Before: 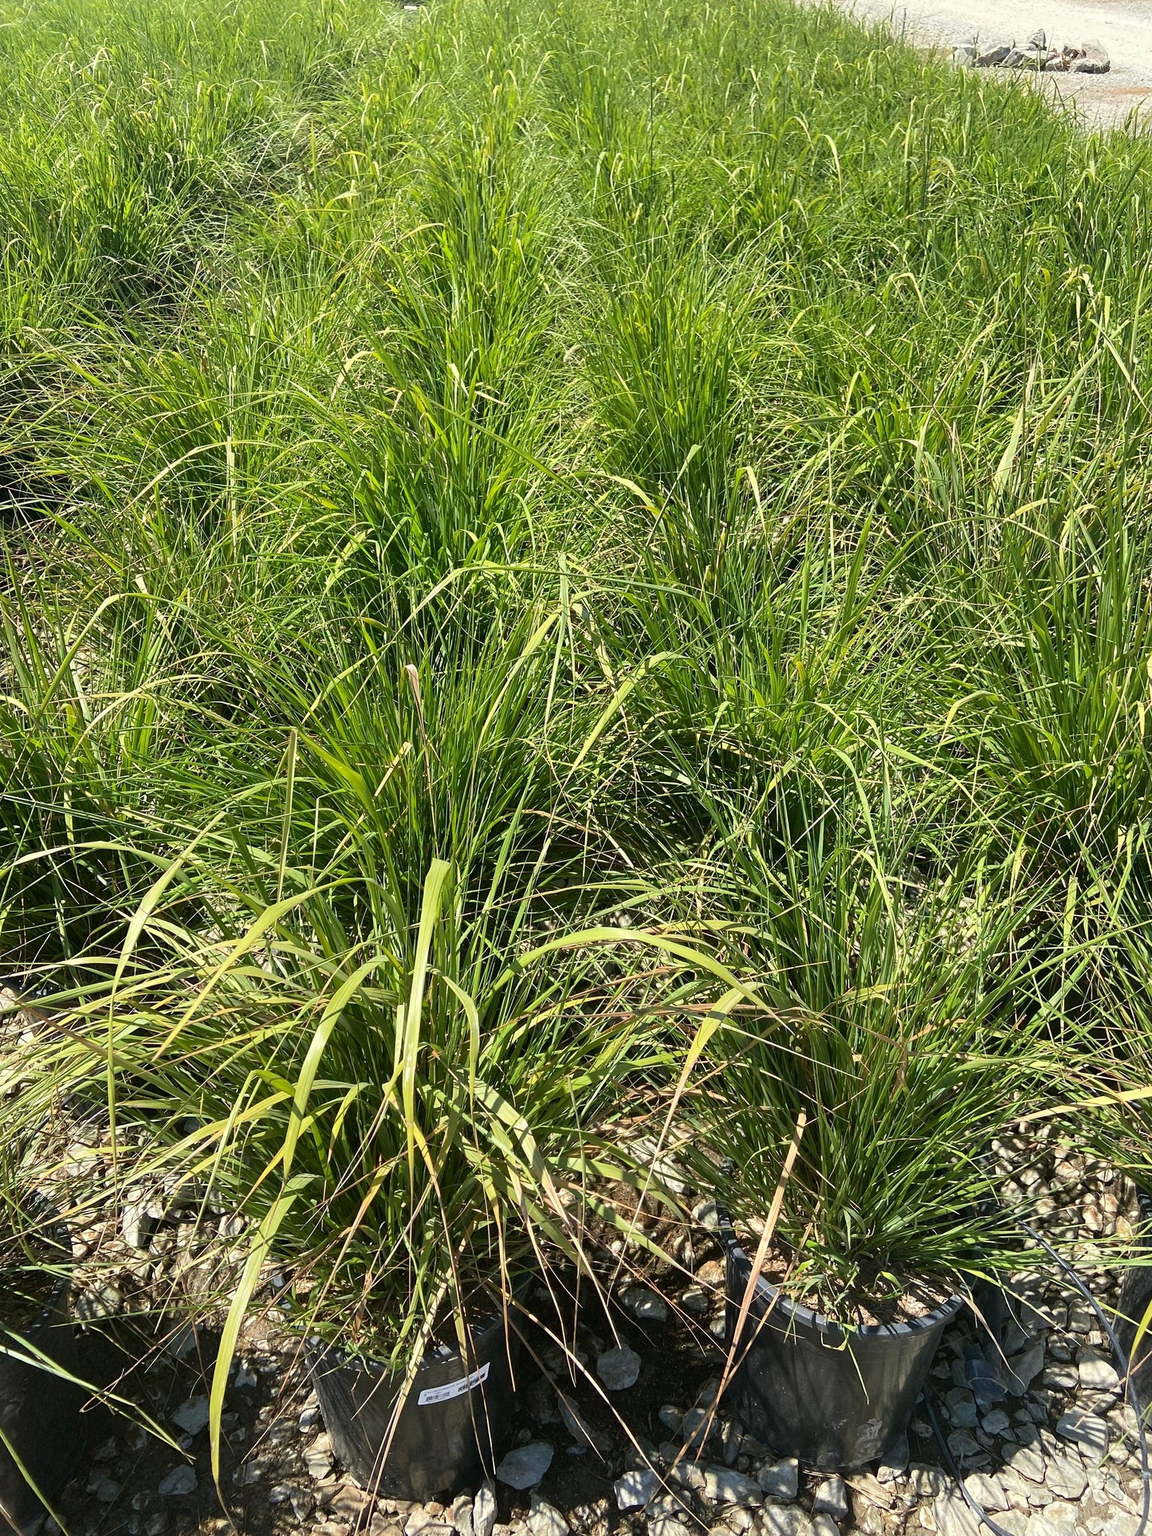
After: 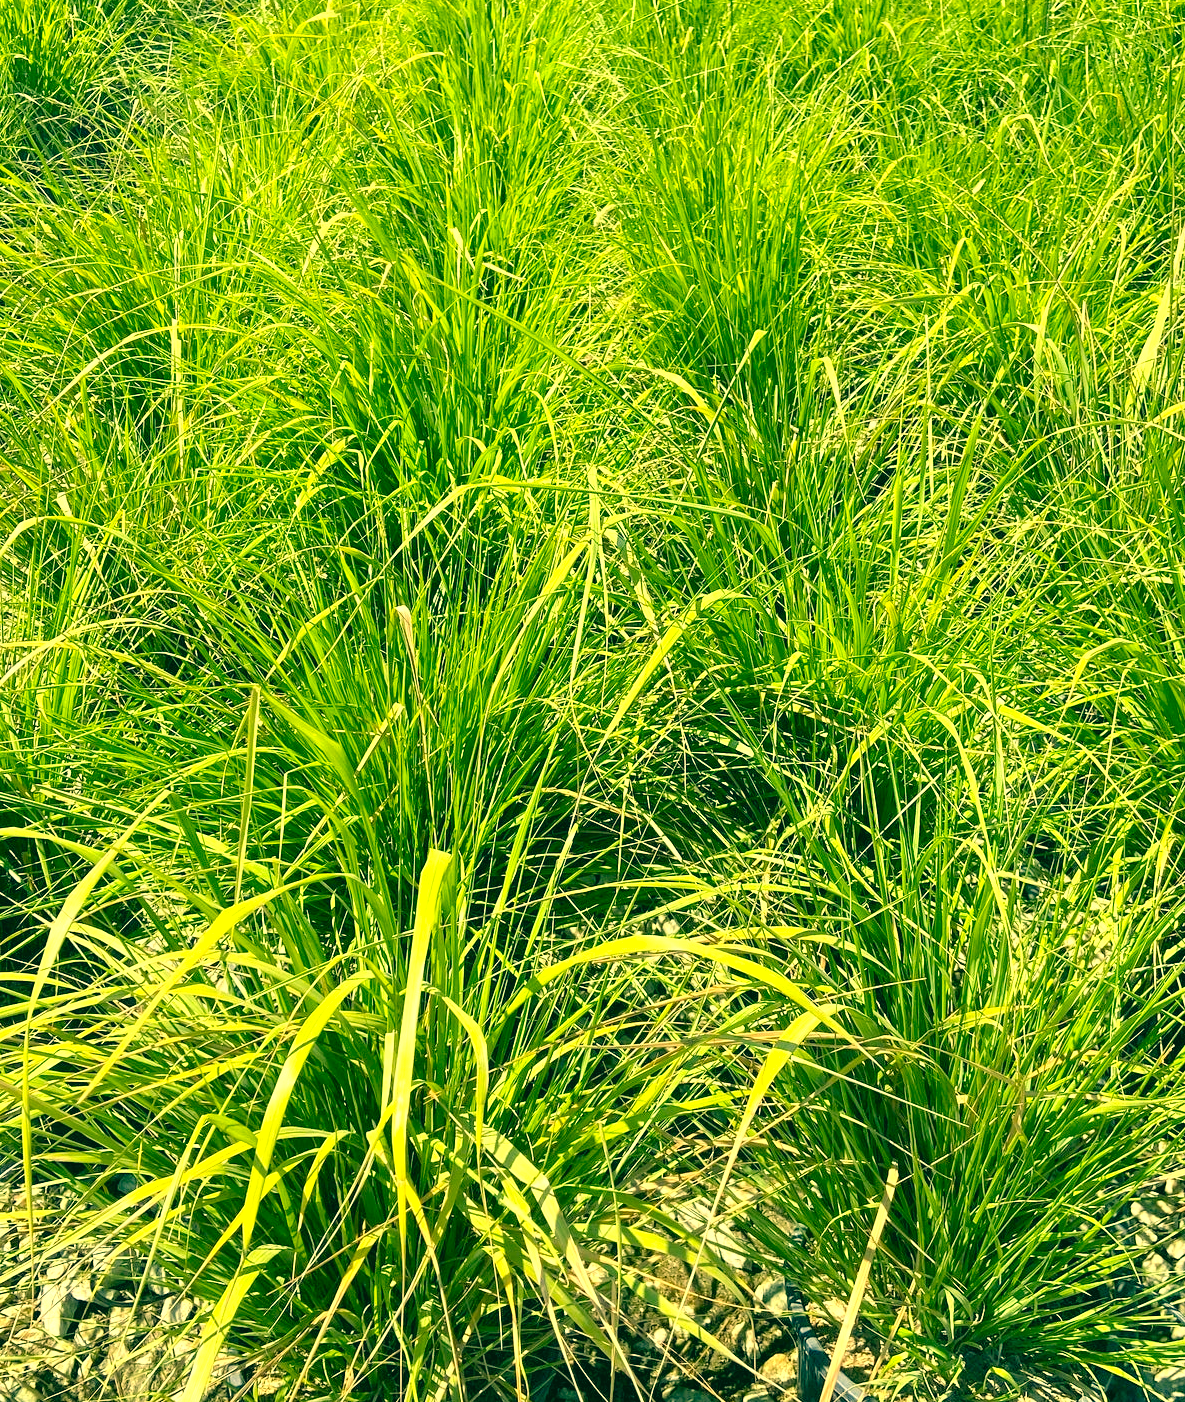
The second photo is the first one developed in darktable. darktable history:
crop: left 7.856%, top 11.836%, right 10.12%, bottom 15.387%
exposure: exposure 0.29 EV, compensate highlight preservation false
levels: black 3.83%, white 90.64%, levels [0.044, 0.416, 0.908]
color correction: highlights a* 1.83, highlights b* 34.02, shadows a* -36.68, shadows b* -5.48
